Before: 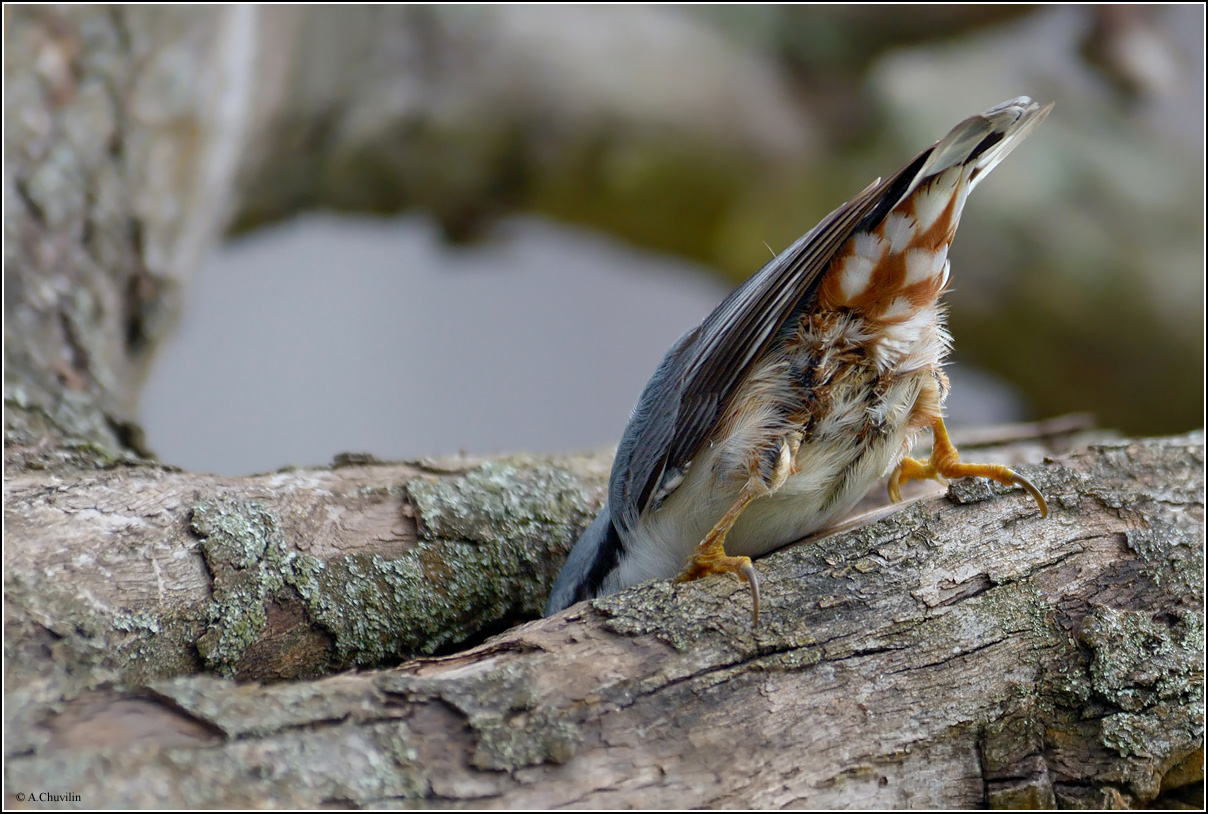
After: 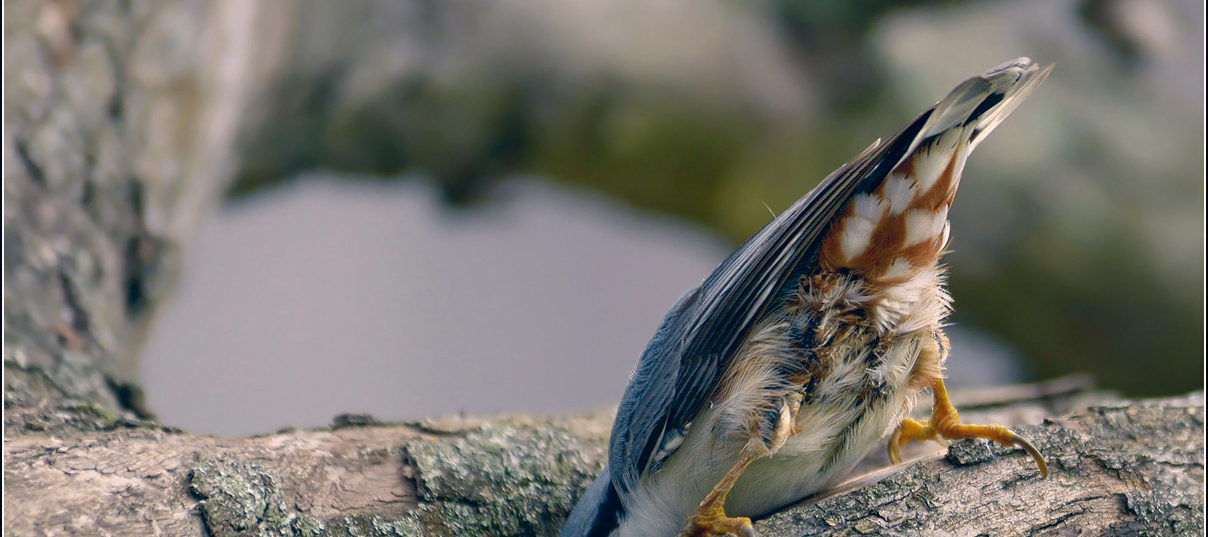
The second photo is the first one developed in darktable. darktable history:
crop and rotate: top 4.837%, bottom 29.172%
color correction: highlights a* 10.3, highlights b* 14.24, shadows a* -9.99, shadows b* -14.93
